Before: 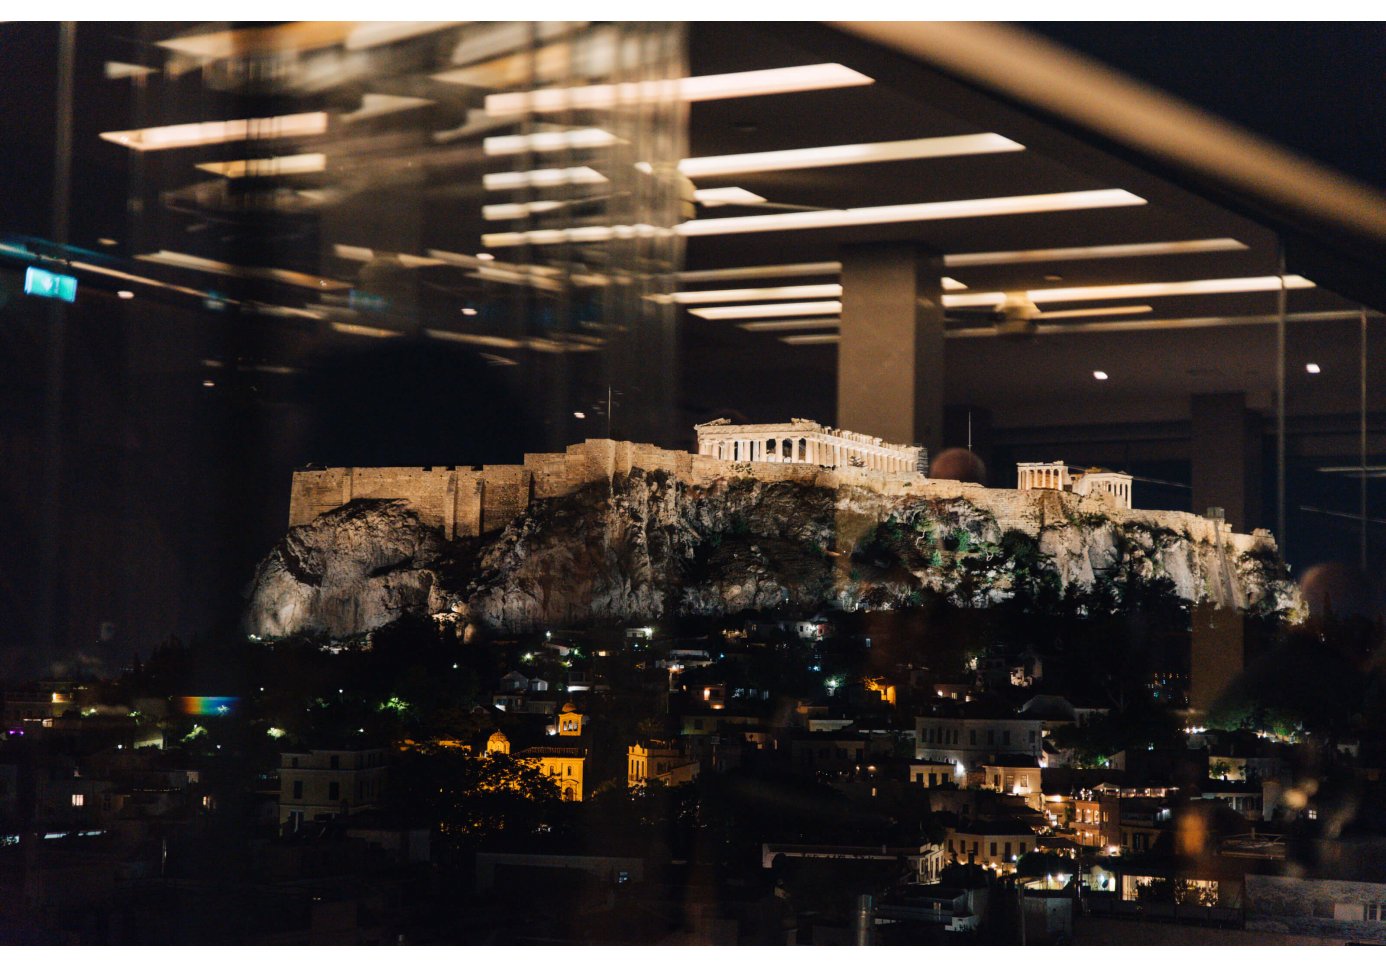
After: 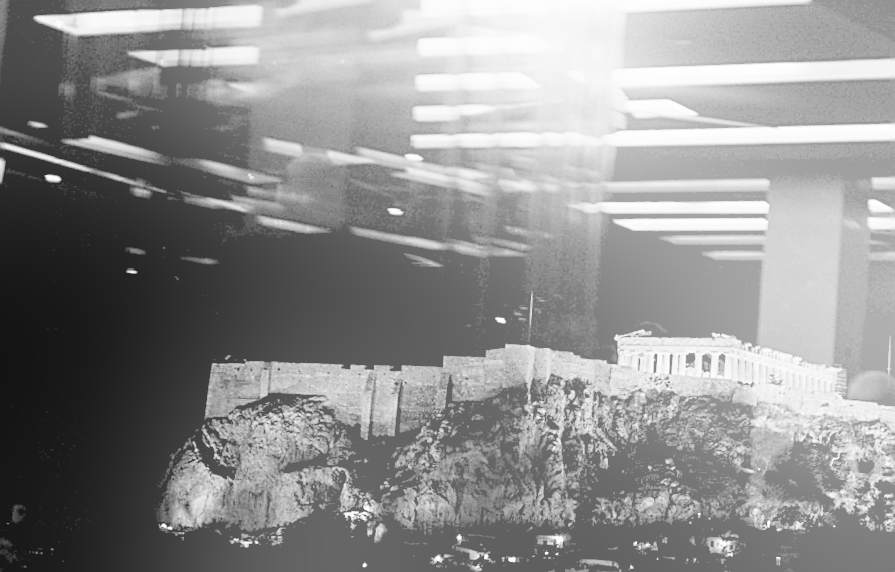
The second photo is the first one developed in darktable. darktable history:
sharpen: amount 0.75
color correction: saturation 1.34
velvia: on, module defaults
crop and rotate: angle -4.99°, left 2.122%, top 6.945%, right 27.566%, bottom 30.519%
monochrome: on, module defaults
levels: levels [0.093, 0.434, 0.988]
bloom: size 25%, threshold 5%, strength 90%
rotate and perspective: rotation -2.29°, automatic cropping off
